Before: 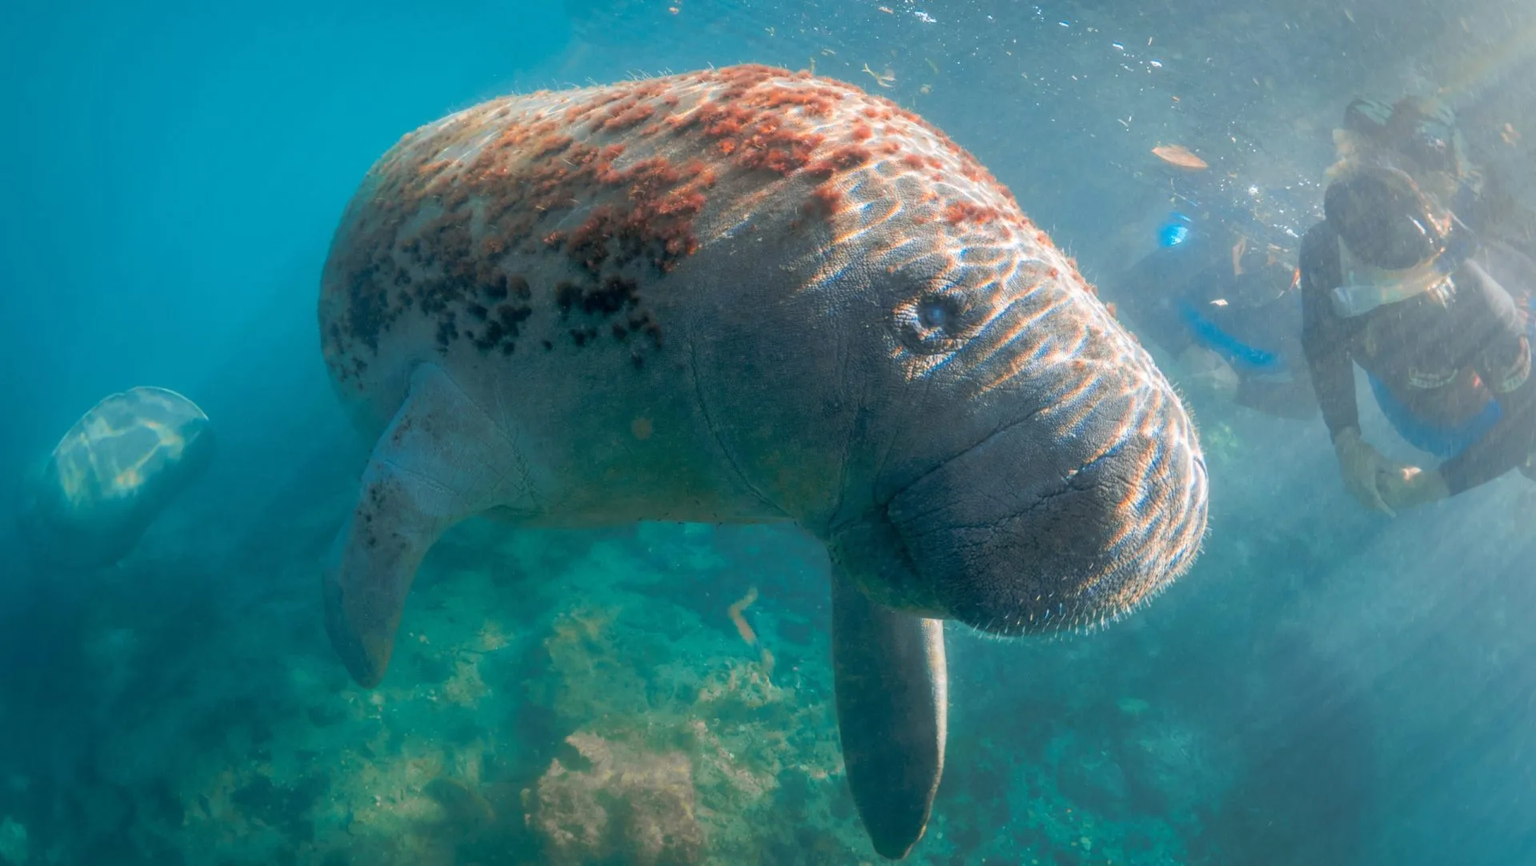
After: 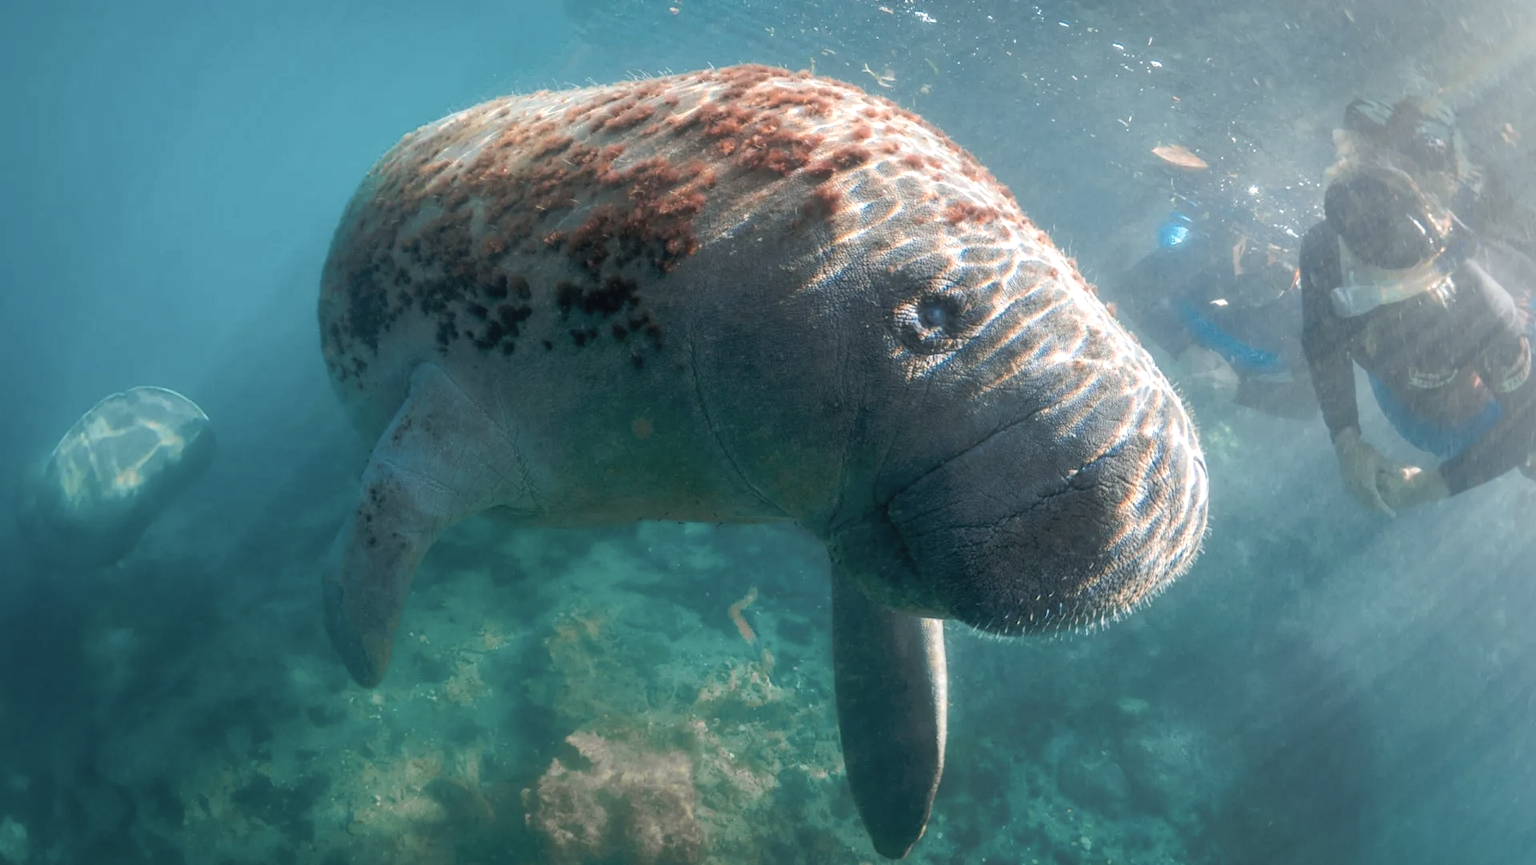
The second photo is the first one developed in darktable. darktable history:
color balance rgb: shadows lift › luminance -20%, power › hue 72.24°, highlights gain › luminance 15%, global offset › hue 171.6°, perceptual saturation grading › highlights -15%, perceptual saturation grading › shadows 25%, global vibrance 30%, contrast 10%
contrast brightness saturation: contrast -0.05, saturation -0.41
